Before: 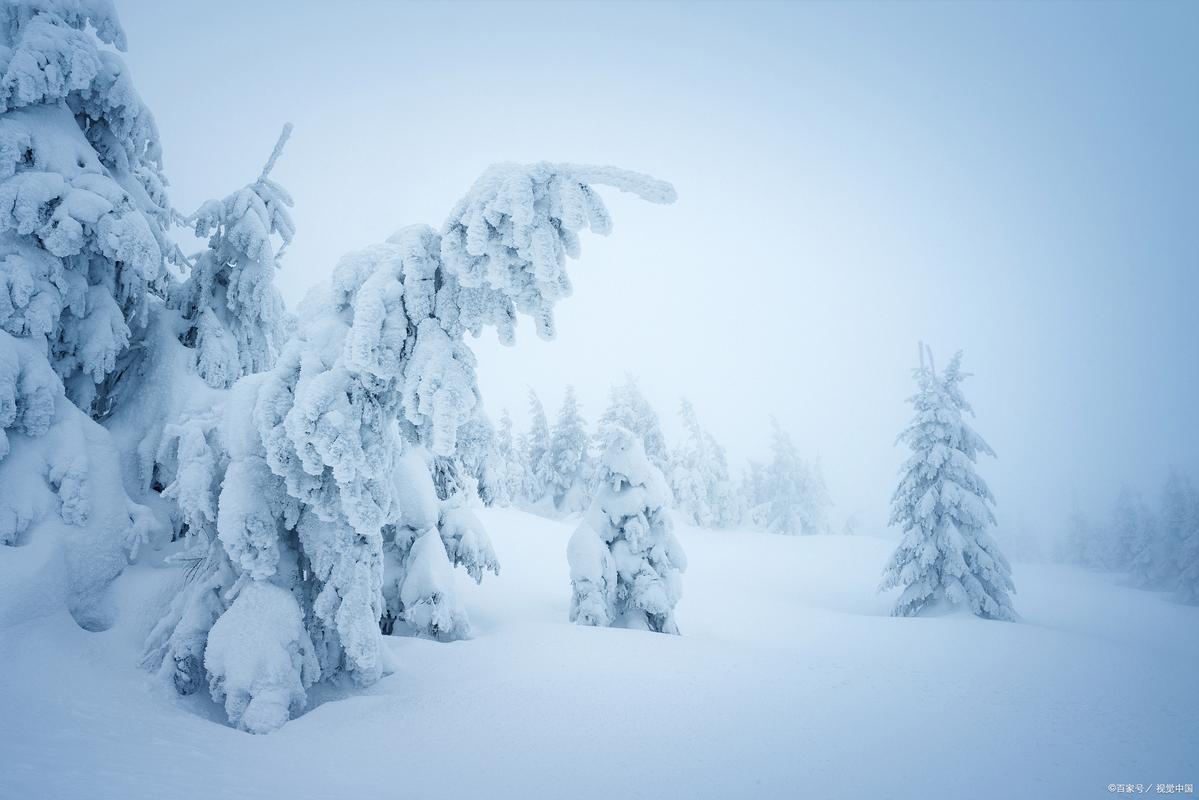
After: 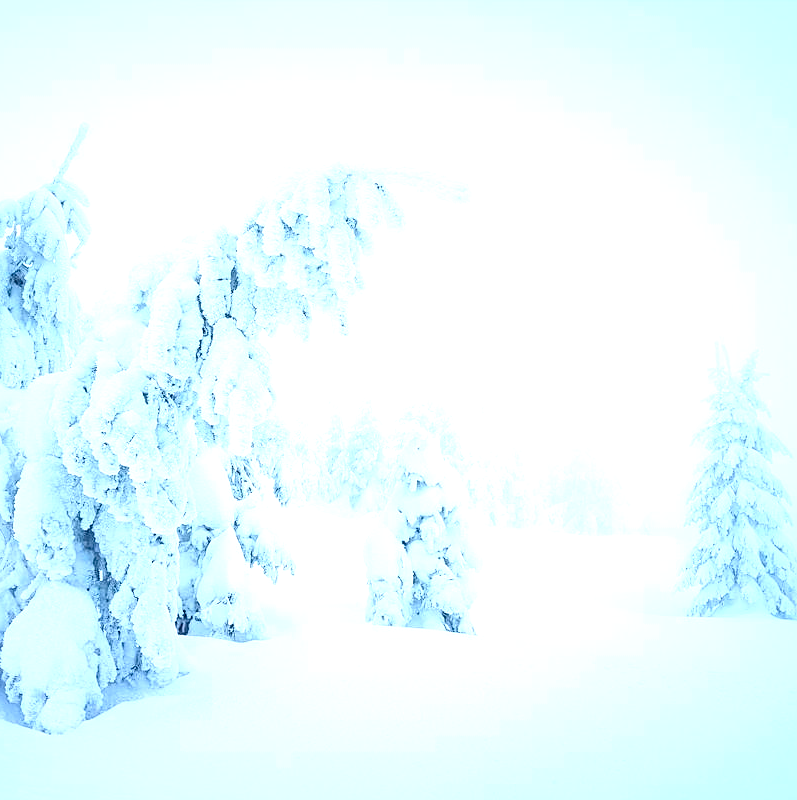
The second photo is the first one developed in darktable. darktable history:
contrast brightness saturation: contrast 0.202, brightness 0.164, saturation 0.228
exposure: black level correction 0, exposure 1.2 EV, compensate highlight preservation false
sharpen: on, module defaults
local contrast: on, module defaults
crop: left 17.08%, right 16.408%
